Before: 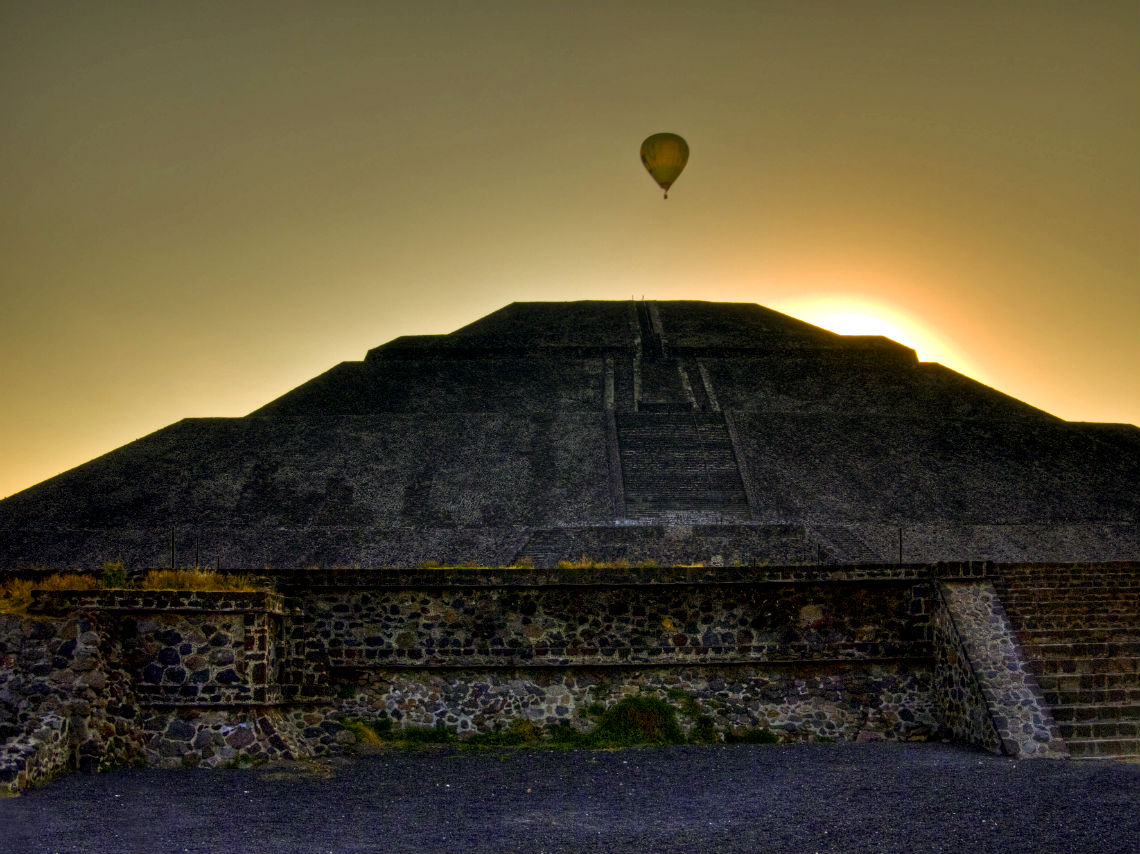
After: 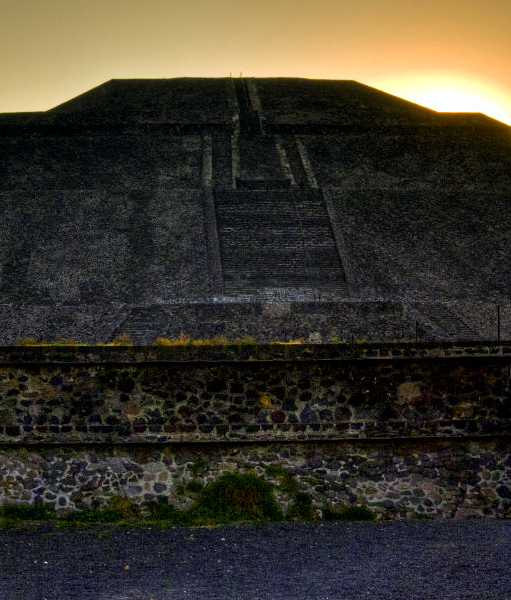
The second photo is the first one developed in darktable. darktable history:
crop: left 35.298%, top 26.198%, right 19.829%, bottom 3.431%
